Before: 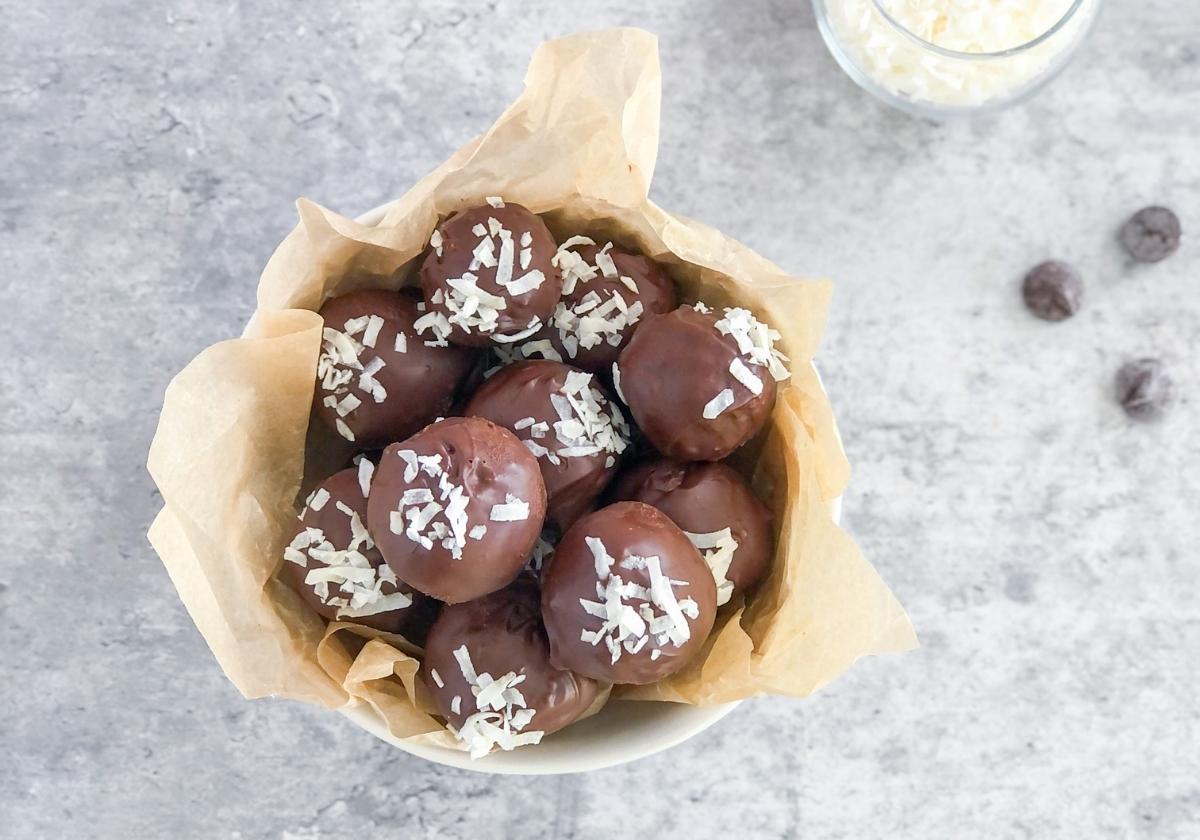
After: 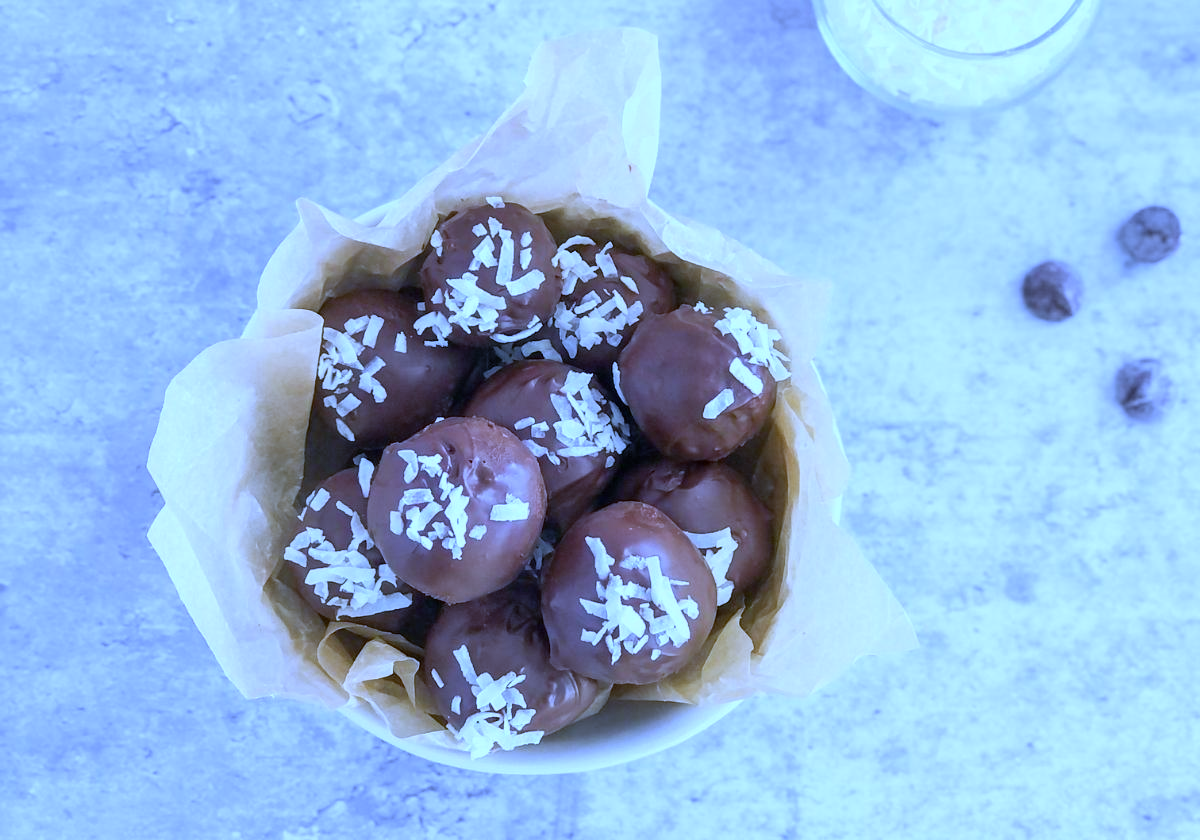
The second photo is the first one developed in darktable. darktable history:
color balance: mode lift, gamma, gain (sRGB)
white balance: red 0.766, blue 1.537
